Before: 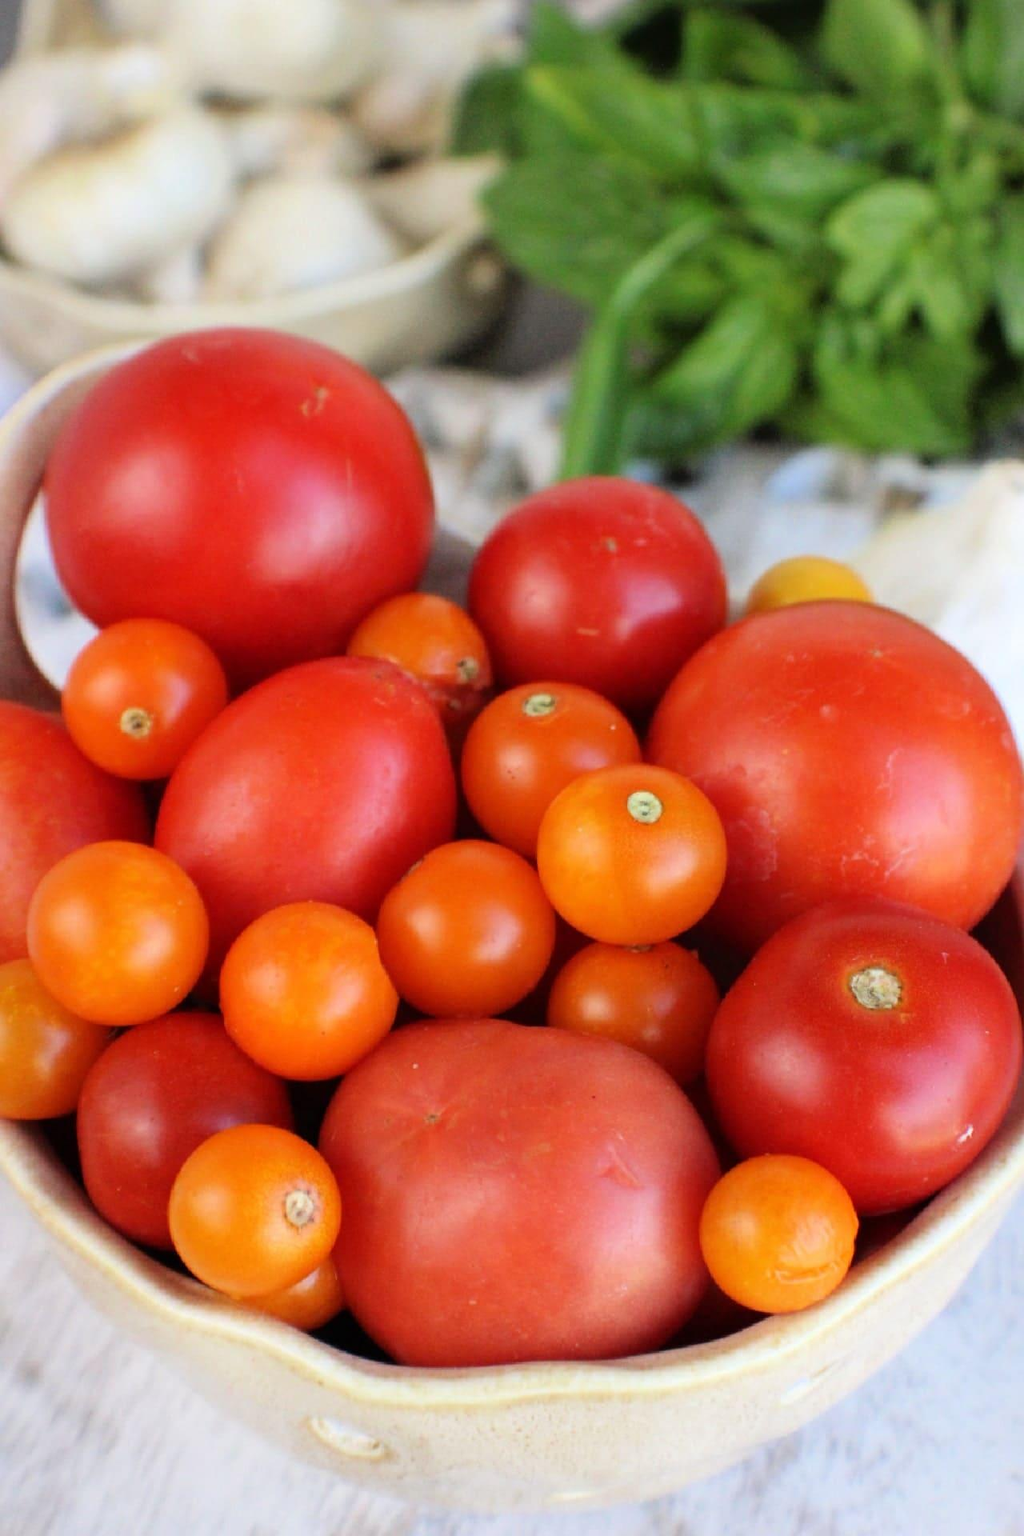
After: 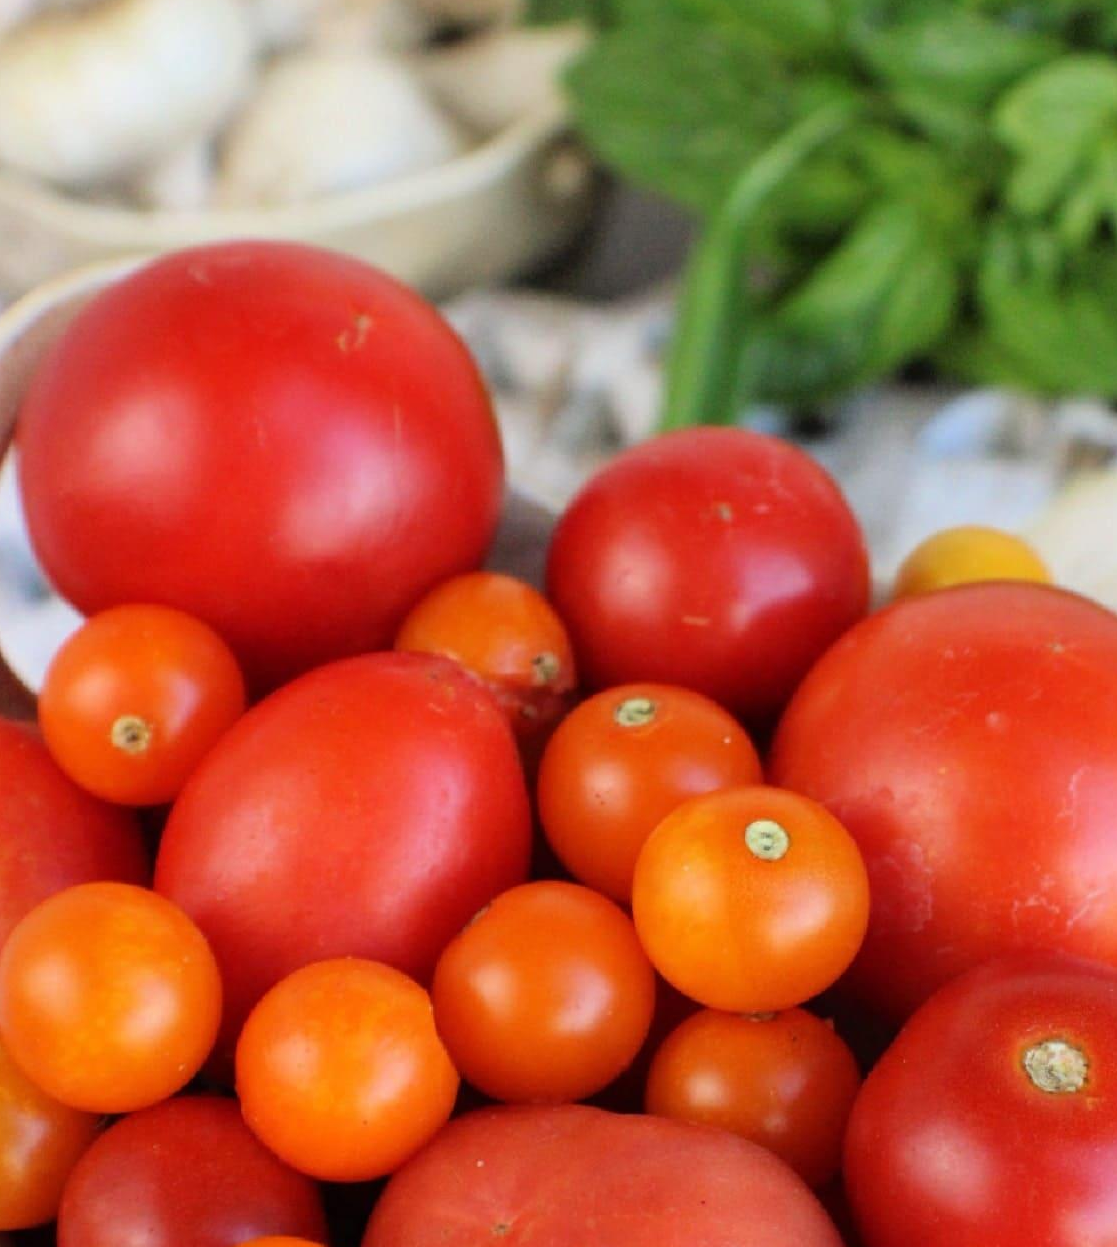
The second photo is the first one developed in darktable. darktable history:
crop: left 3.079%, top 8.843%, right 9.649%, bottom 26.209%
